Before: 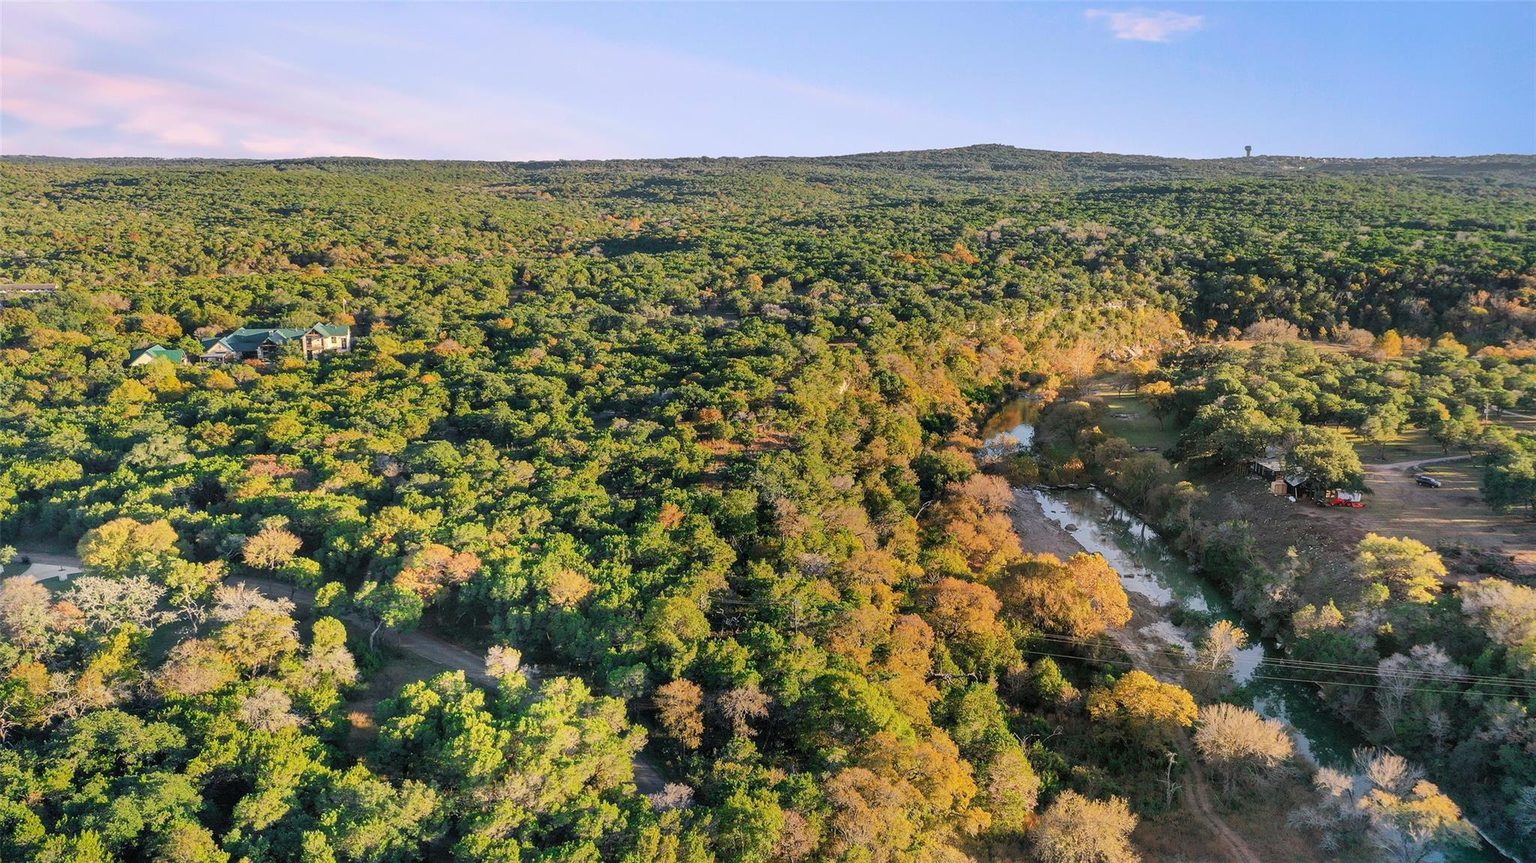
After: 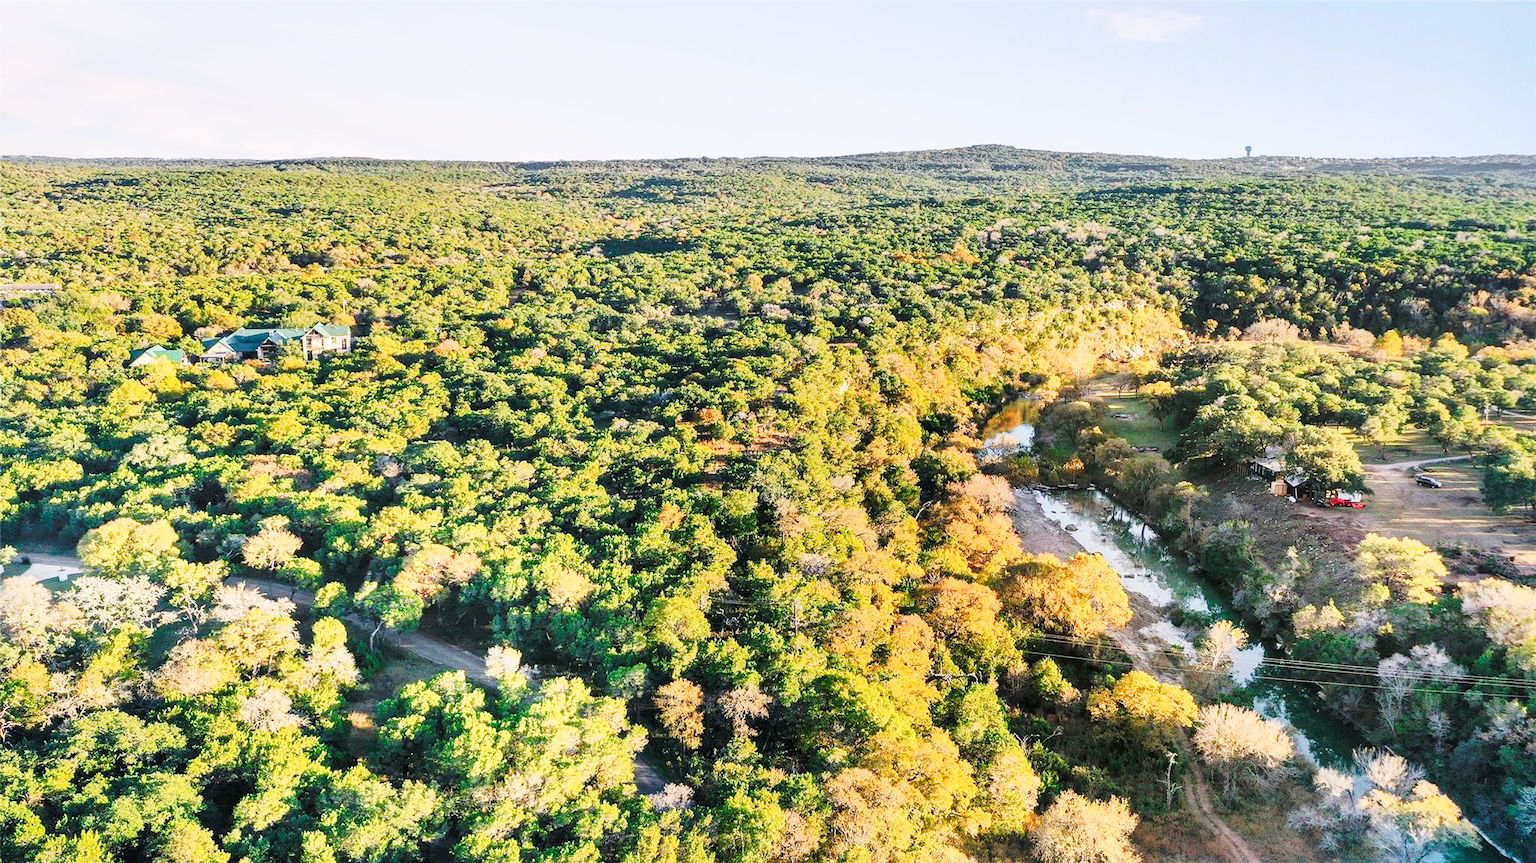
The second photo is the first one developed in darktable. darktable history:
shadows and highlights: shadows 29.39, highlights -29.43, shadows color adjustment 97.99%, highlights color adjustment 58.27%, low approximation 0.01, soften with gaussian
tone curve: curves: ch0 [(0, 0) (0.003, 0.003) (0.011, 0.013) (0.025, 0.029) (0.044, 0.052) (0.069, 0.082) (0.1, 0.118) (0.136, 0.161) (0.177, 0.21) (0.224, 0.27) (0.277, 0.38) (0.335, 0.49) (0.399, 0.594) (0.468, 0.692) (0.543, 0.794) (0.623, 0.857) (0.709, 0.919) (0.801, 0.955) (0.898, 0.978) (1, 1)], preserve colors none
tone equalizer: on, module defaults
exposure: compensate highlight preservation false
